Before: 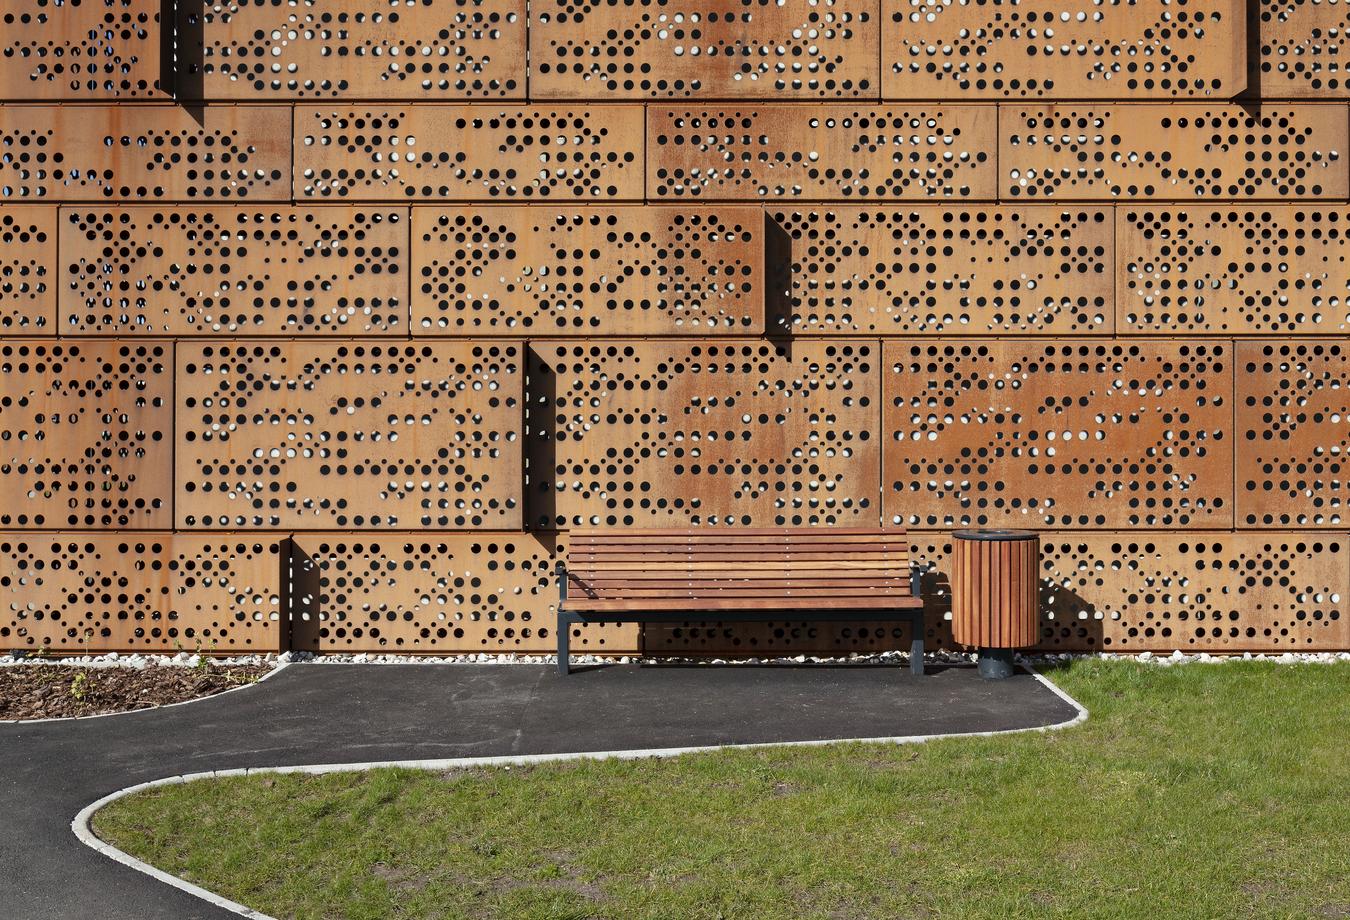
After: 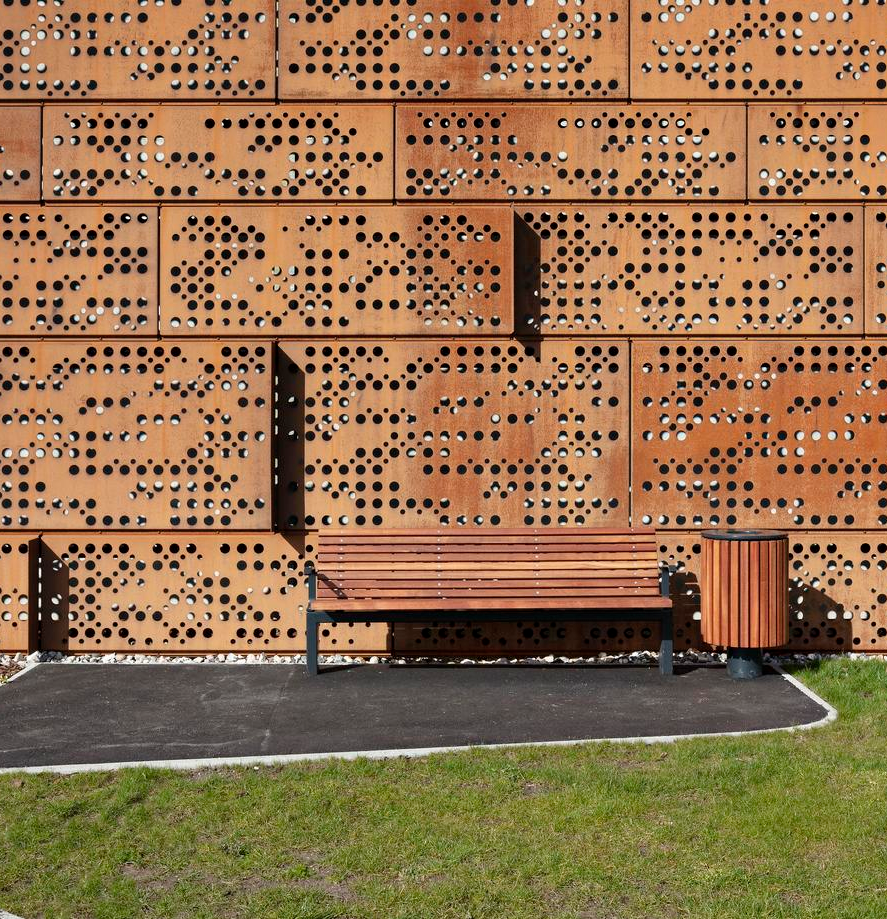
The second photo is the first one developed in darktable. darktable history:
crop and rotate: left 18.655%, right 15.568%
